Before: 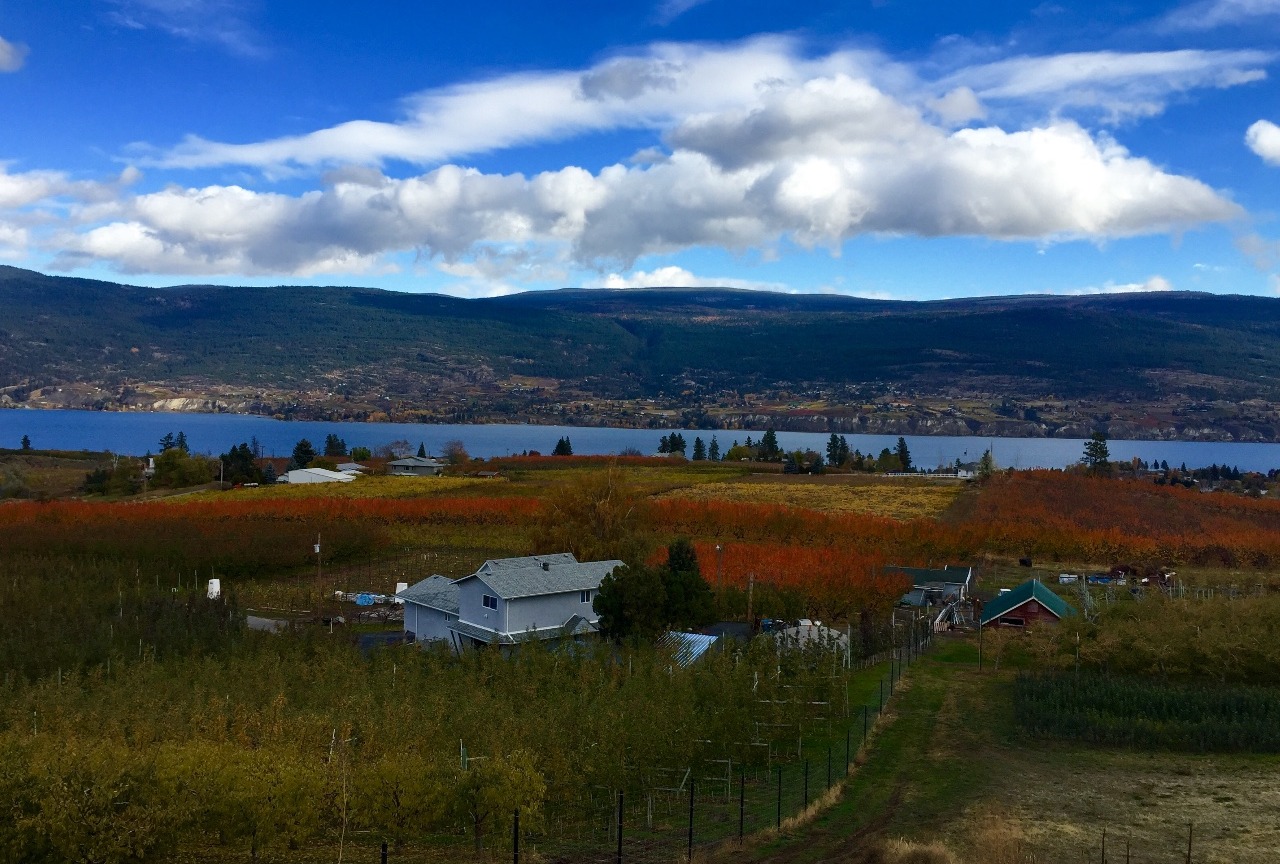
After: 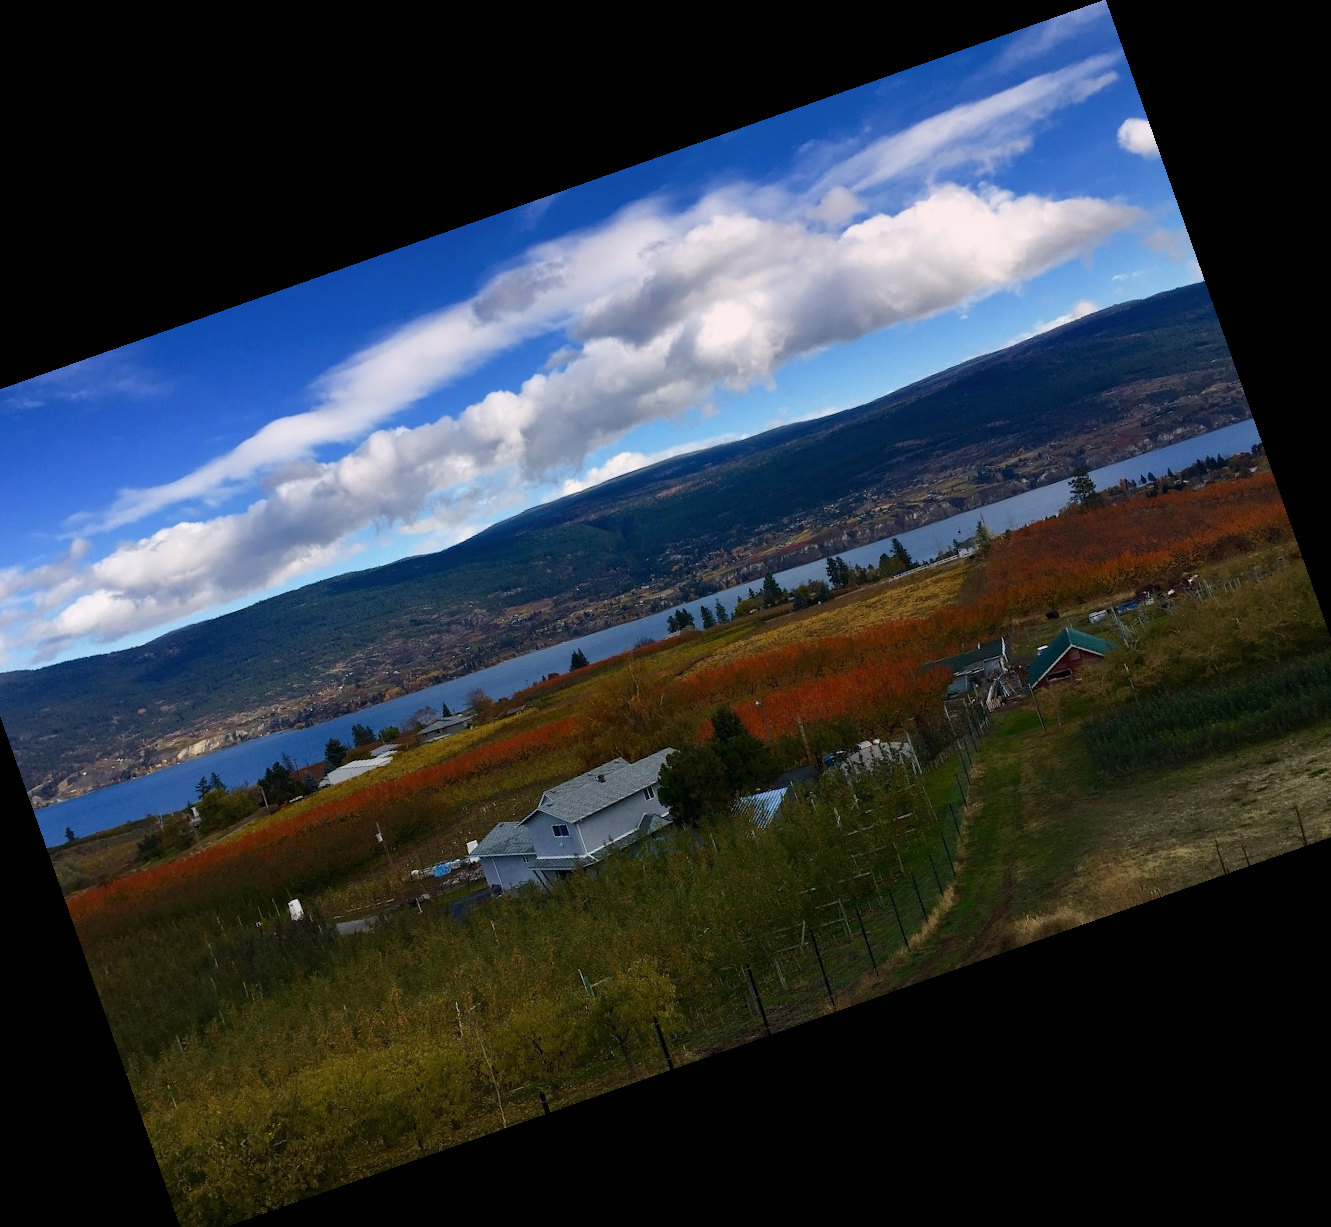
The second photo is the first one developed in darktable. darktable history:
crop and rotate: angle 19.43°, left 6.812%, right 4.125%, bottom 1.087%
graduated density: density 0.38 EV, hardness 21%, rotation -6.11°, saturation 32%
